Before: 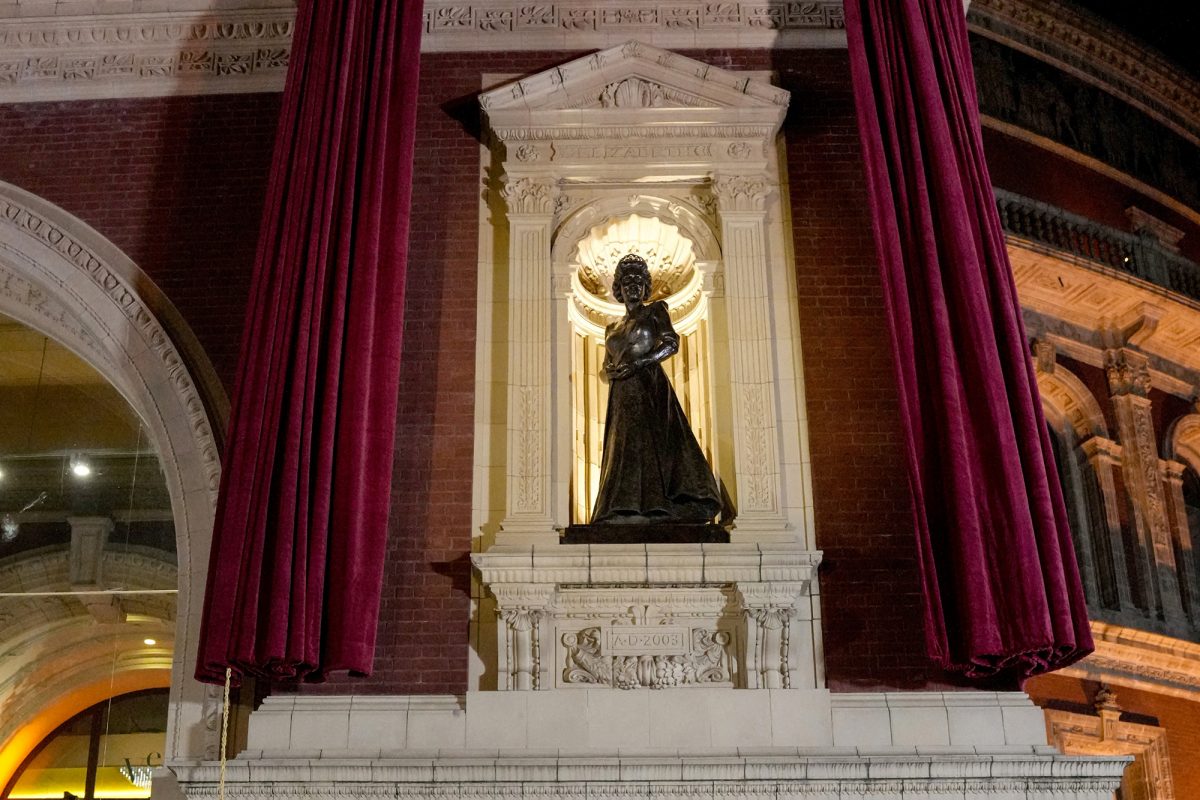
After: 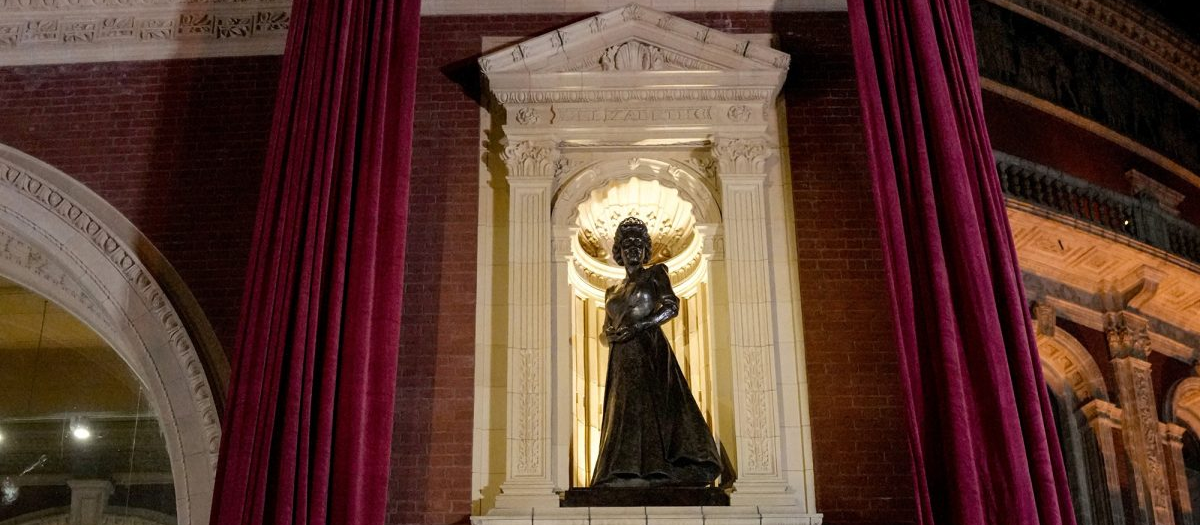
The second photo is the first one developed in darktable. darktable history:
crop and rotate: top 4.718%, bottom 29.557%
